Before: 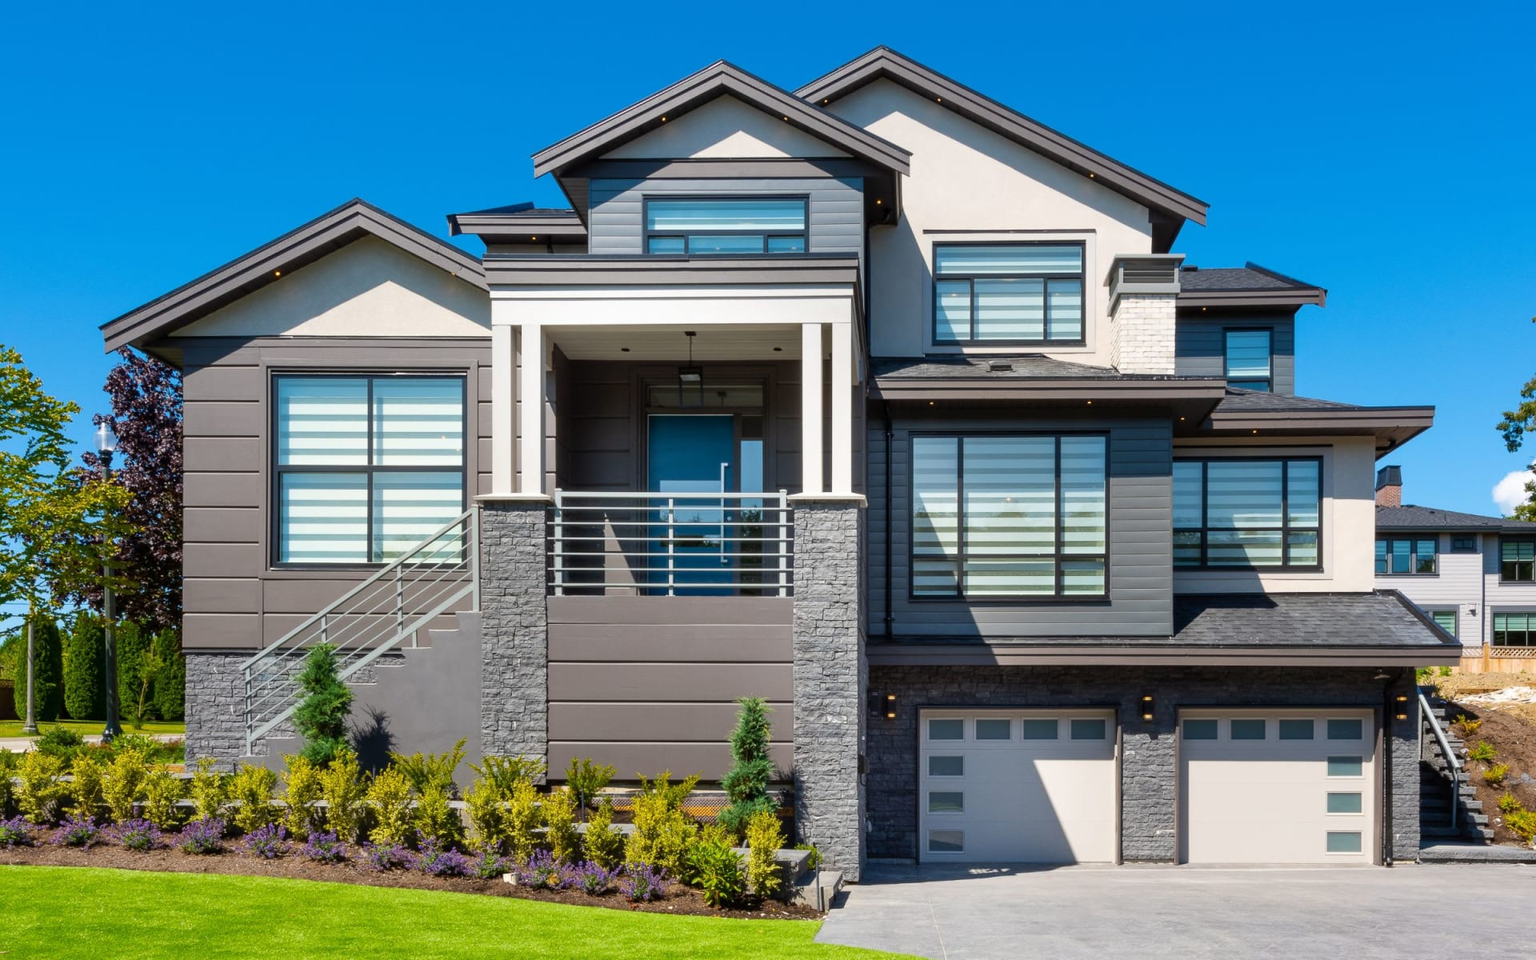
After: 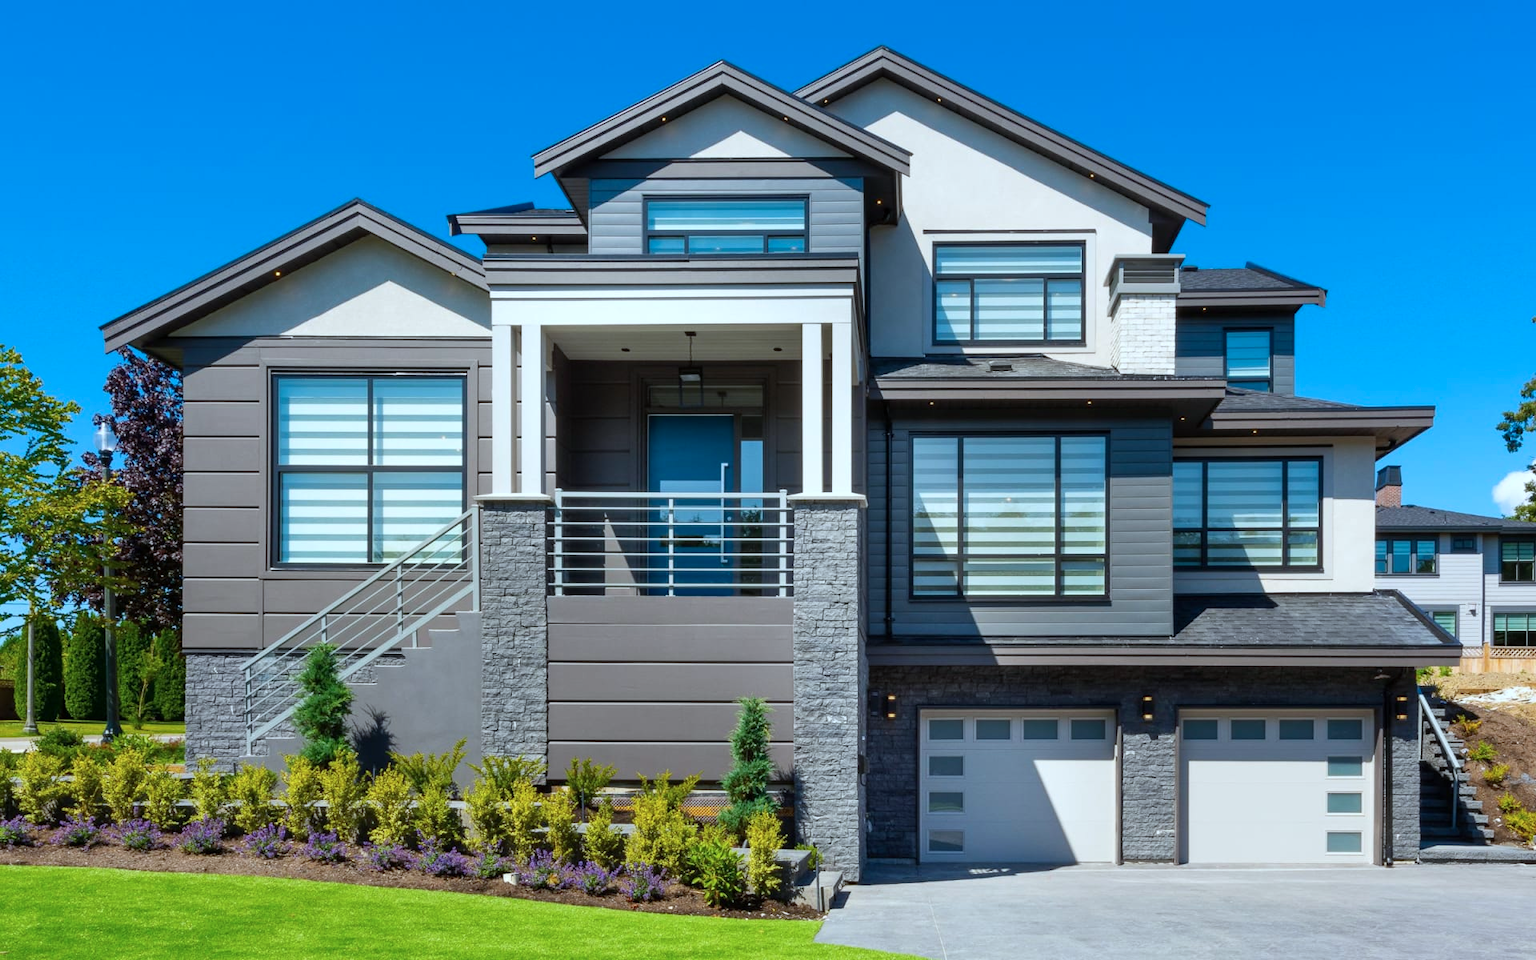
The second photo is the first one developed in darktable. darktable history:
color calibration: illuminant Planckian (black body), x 0.368, y 0.36, temperature 4276.51 K, saturation algorithm version 1 (2020)
